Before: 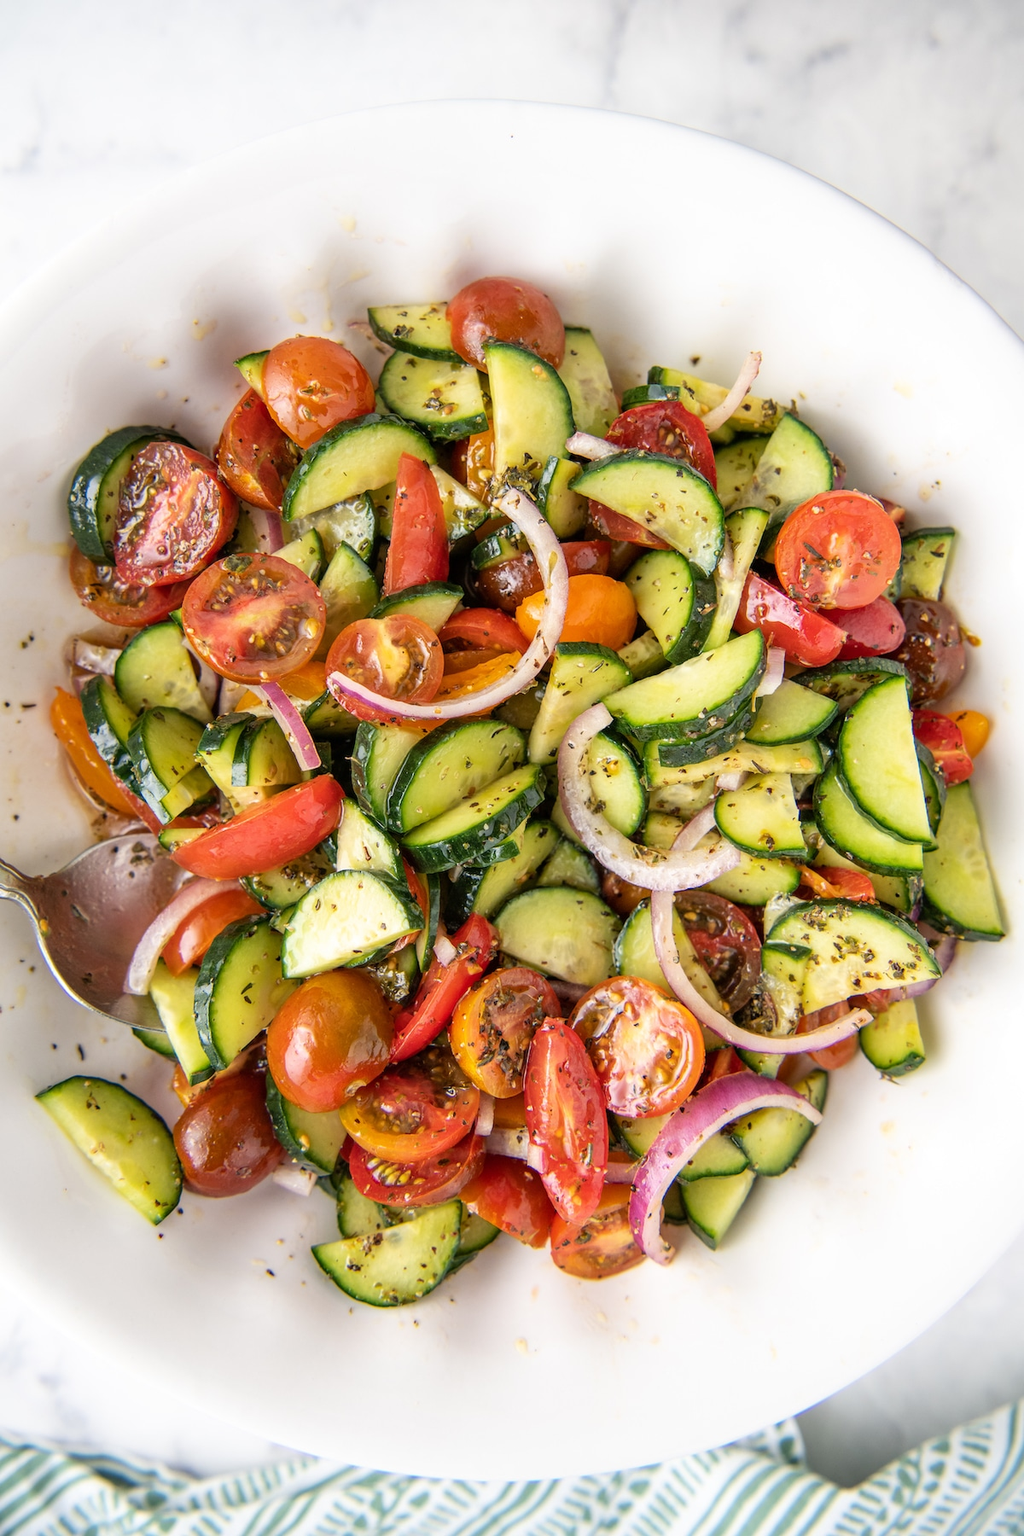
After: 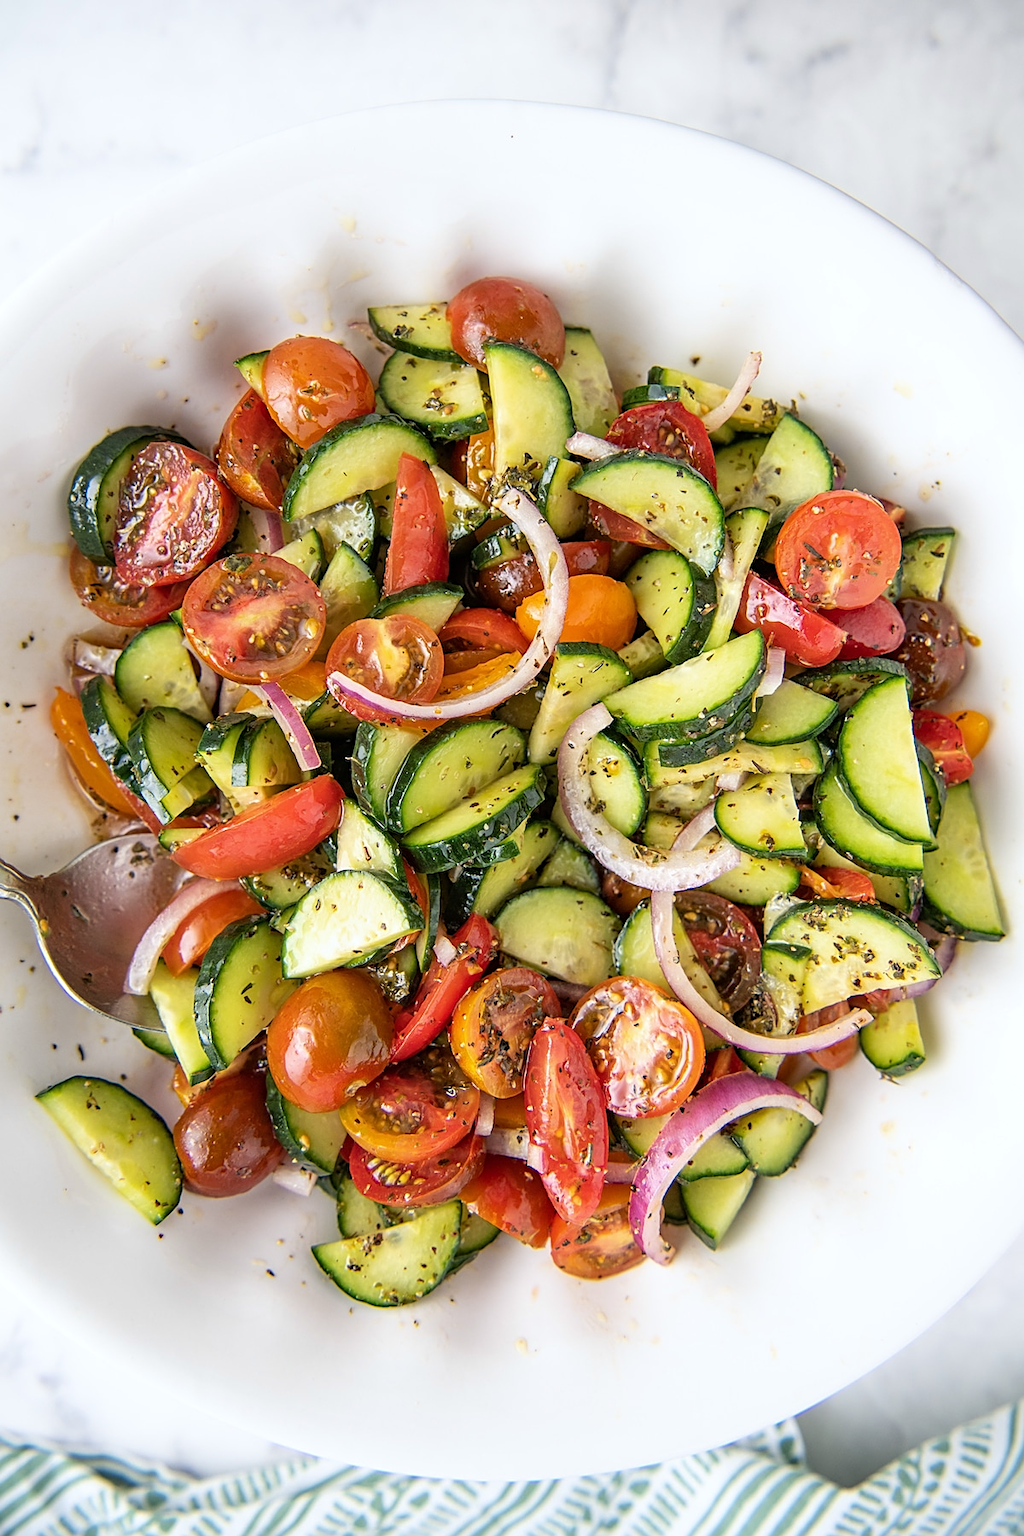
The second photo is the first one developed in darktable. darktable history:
sharpen: on, module defaults
tone equalizer: on, module defaults
white balance: red 0.982, blue 1.018
